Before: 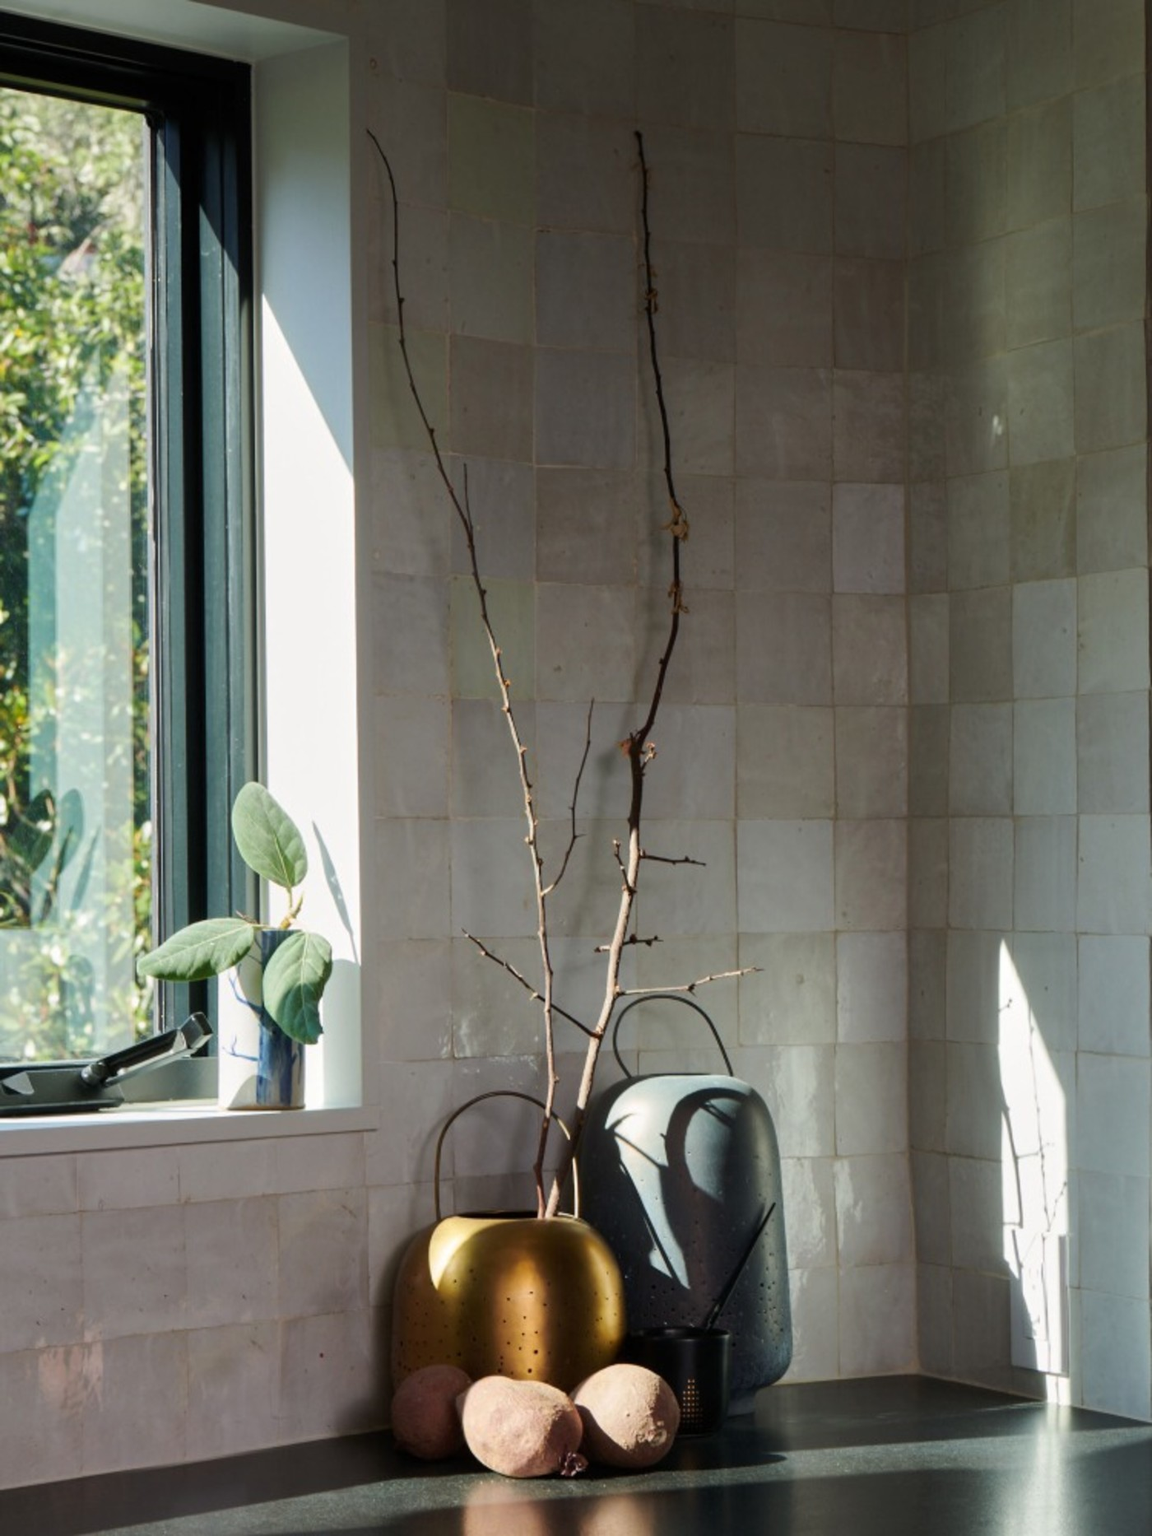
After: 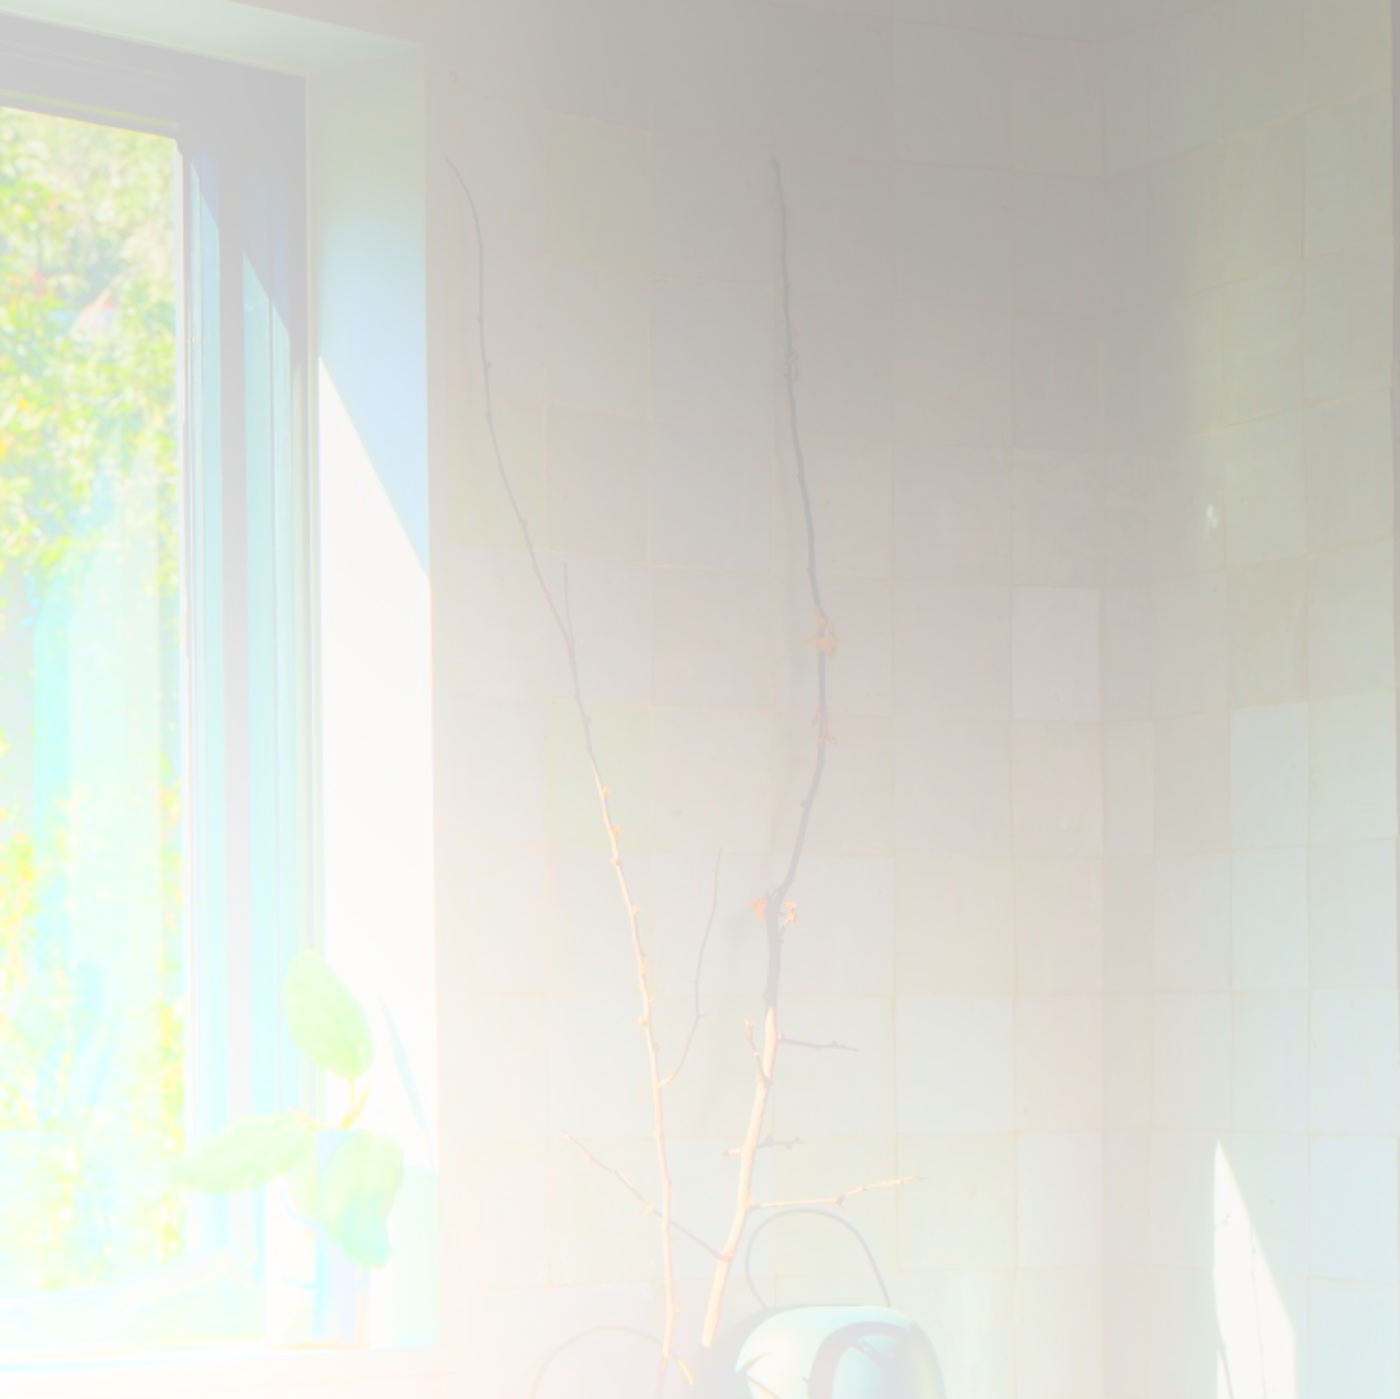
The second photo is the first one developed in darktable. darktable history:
crop: bottom 24.988%
bloom: size 85%, threshold 5%, strength 85%
rgb curve: mode RGB, independent channels
exposure: black level correction -0.036, exposure -0.497 EV, compensate highlight preservation false
